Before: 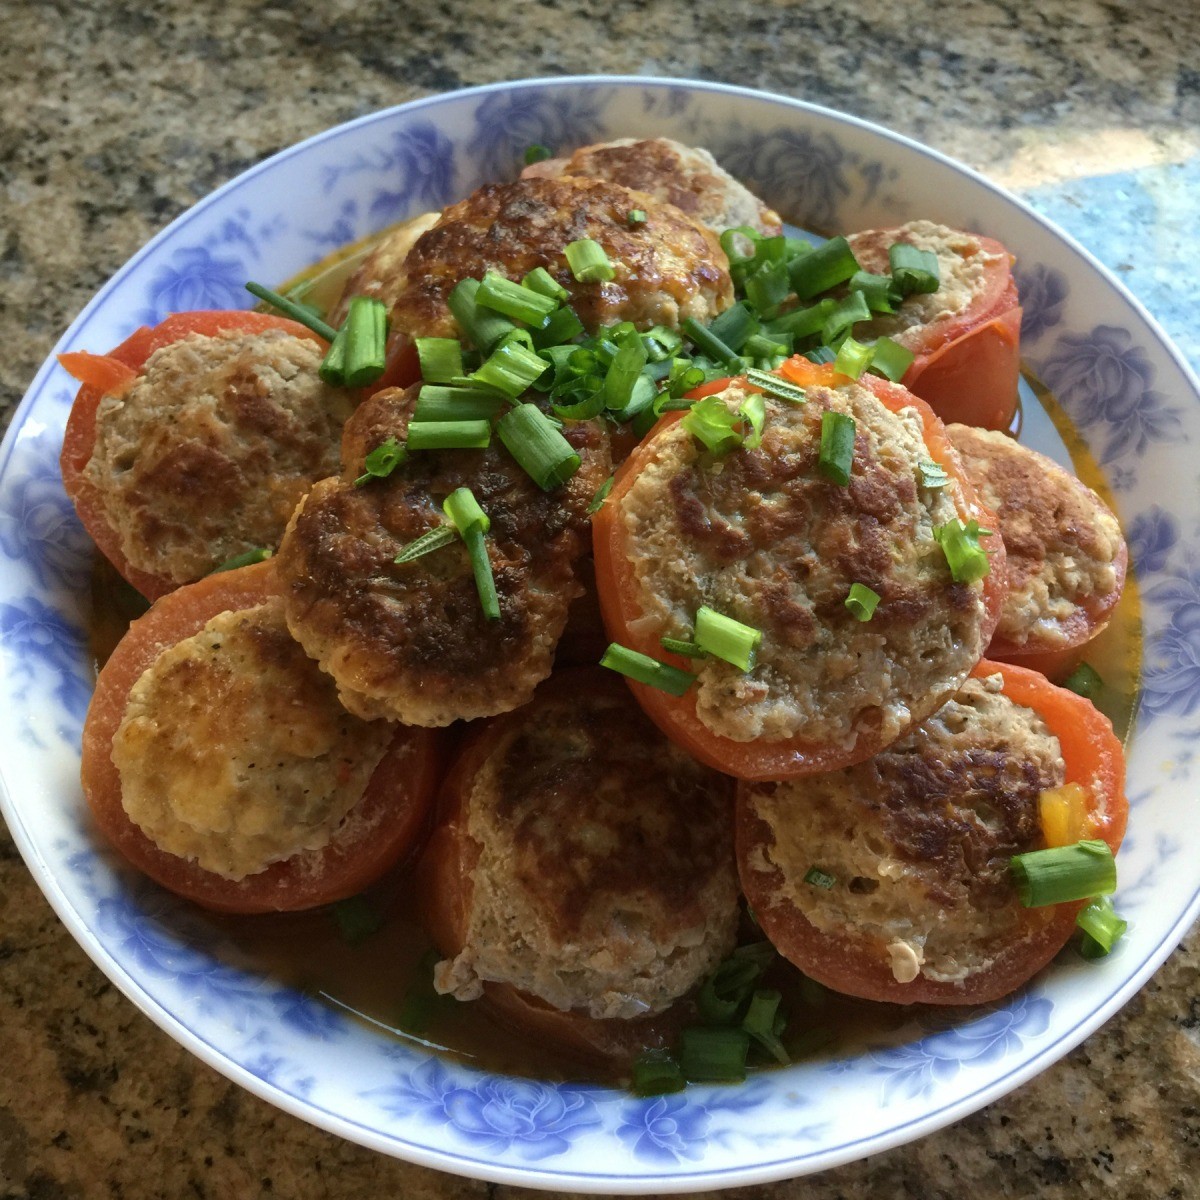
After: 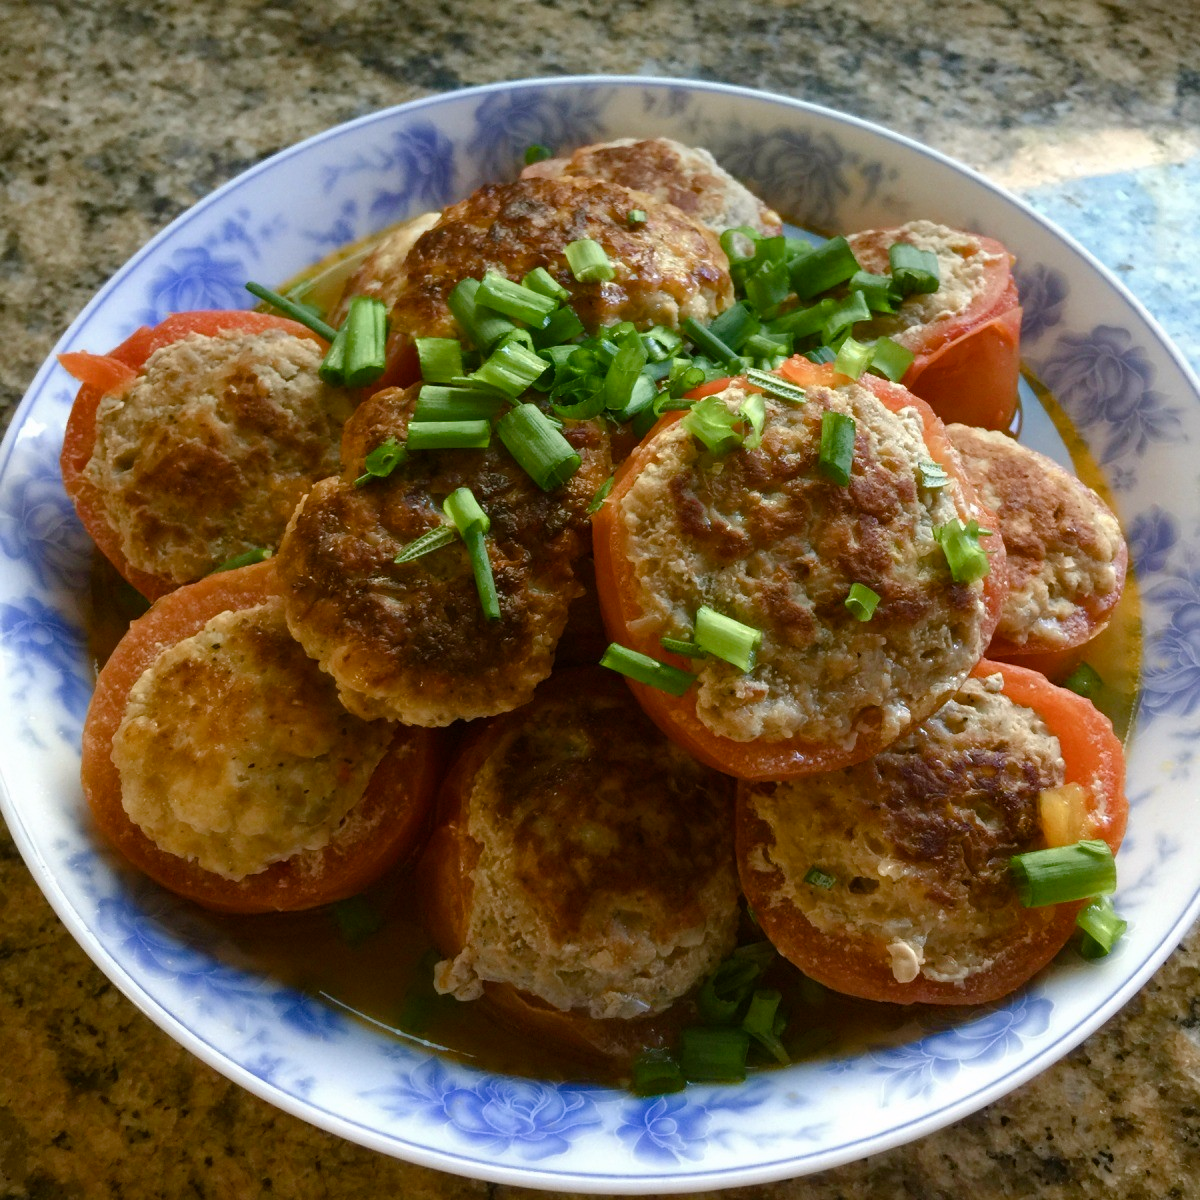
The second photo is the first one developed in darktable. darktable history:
color balance rgb: shadows lift › chroma 3.594%, shadows lift › hue 90.22°, highlights gain › chroma 0.26%, highlights gain › hue 331.47°, perceptual saturation grading › global saturation 20%, perceptual saturation grading › highlights -49.156%, perceptual saturation grading › shadows 26.102%, global vibrance 20%
